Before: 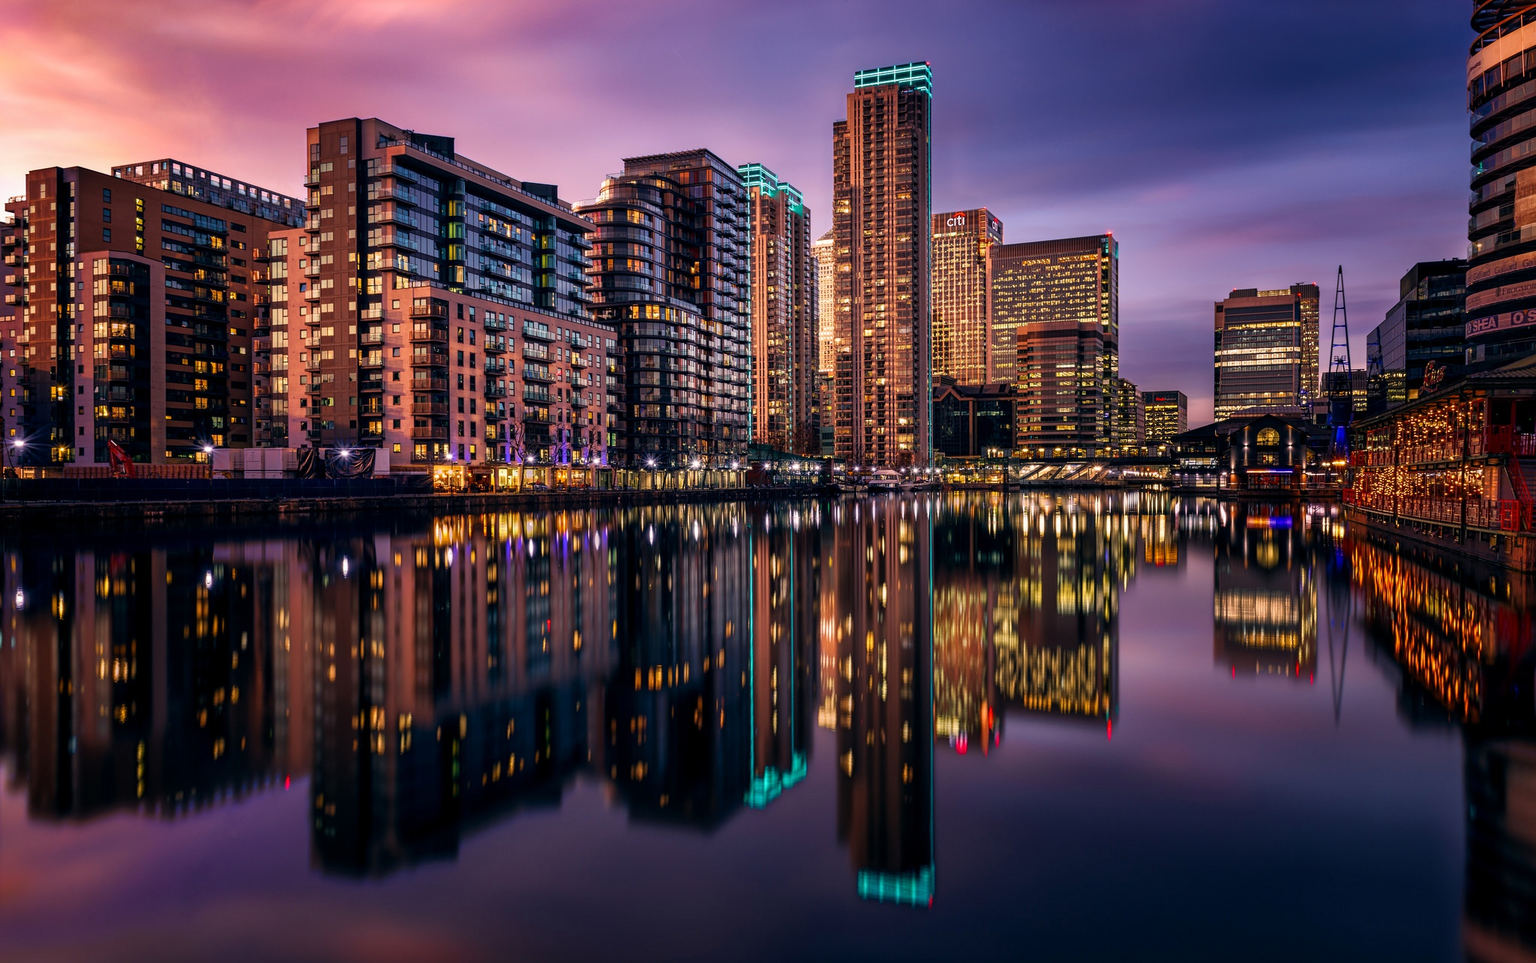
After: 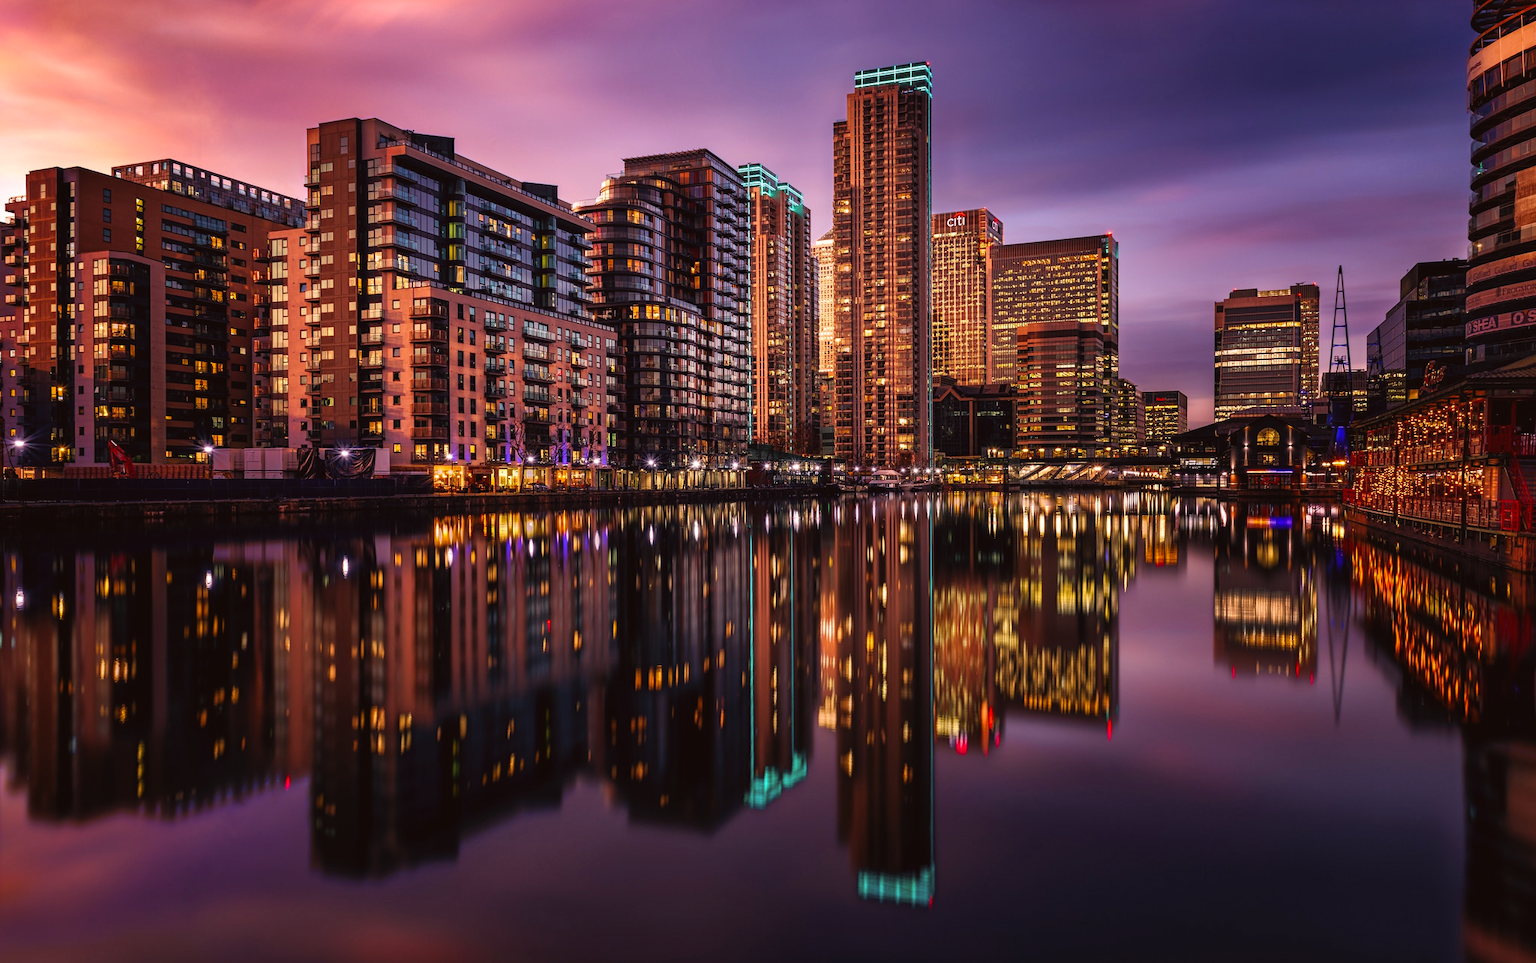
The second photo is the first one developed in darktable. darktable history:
exposure: black level correction -0.005, exposure 0.054 EV, compensate highlight preservation false
rgb levels: mode RGB, independent channels, levels [[0, 0.5, 1], [0, 0.521, 1], [0, 0.536, 1]]
